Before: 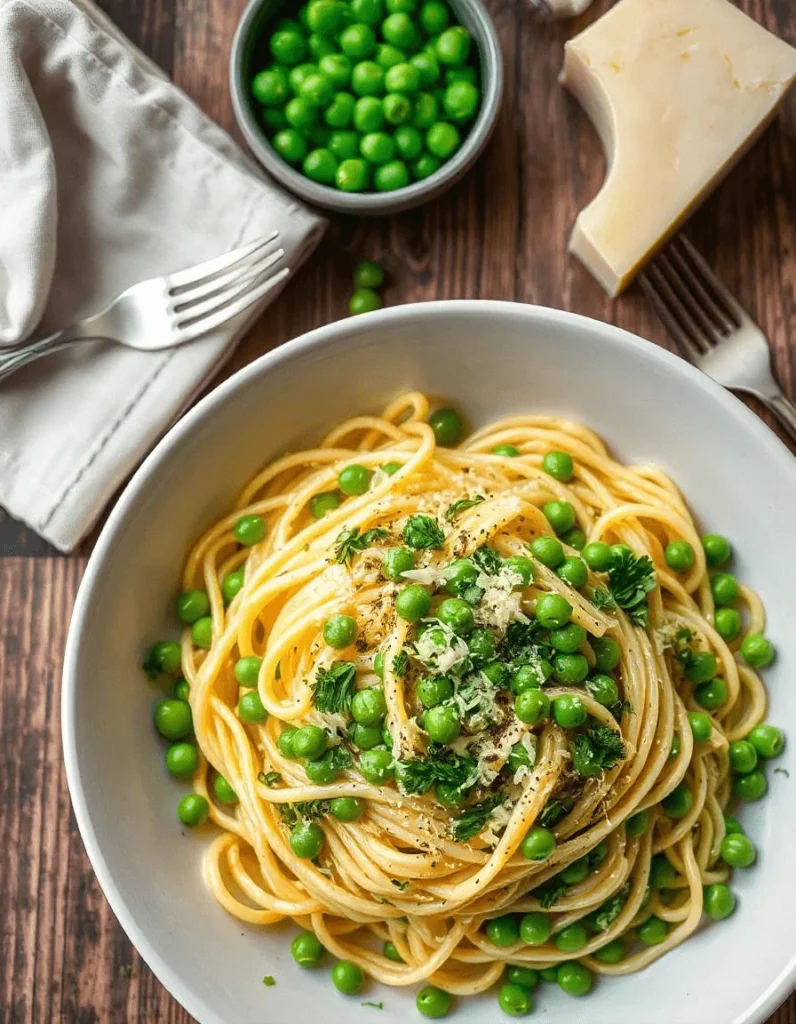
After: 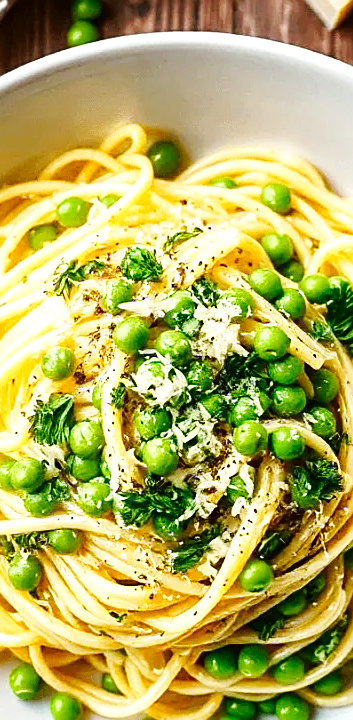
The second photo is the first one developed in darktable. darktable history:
white balance: emerald 1
tone equalizer: on, module defaults
rotate and perspective: crop left 0, crop top 0
base curve: curves: ch0 [(0, 0) (0.032, 0.025) (0.121, 0.166) (0.206, 0.329) (0.605, 0.79) (1, 1)], preserve colors none
sharpen: on, module defaults
exposure: exposure 0.559 EV, compensate highlight preservation false
crop: left 35.432%, top 26.233%, right 20.145%, bottom 3.432%
contrast brightness saturation: brightness -0.09
